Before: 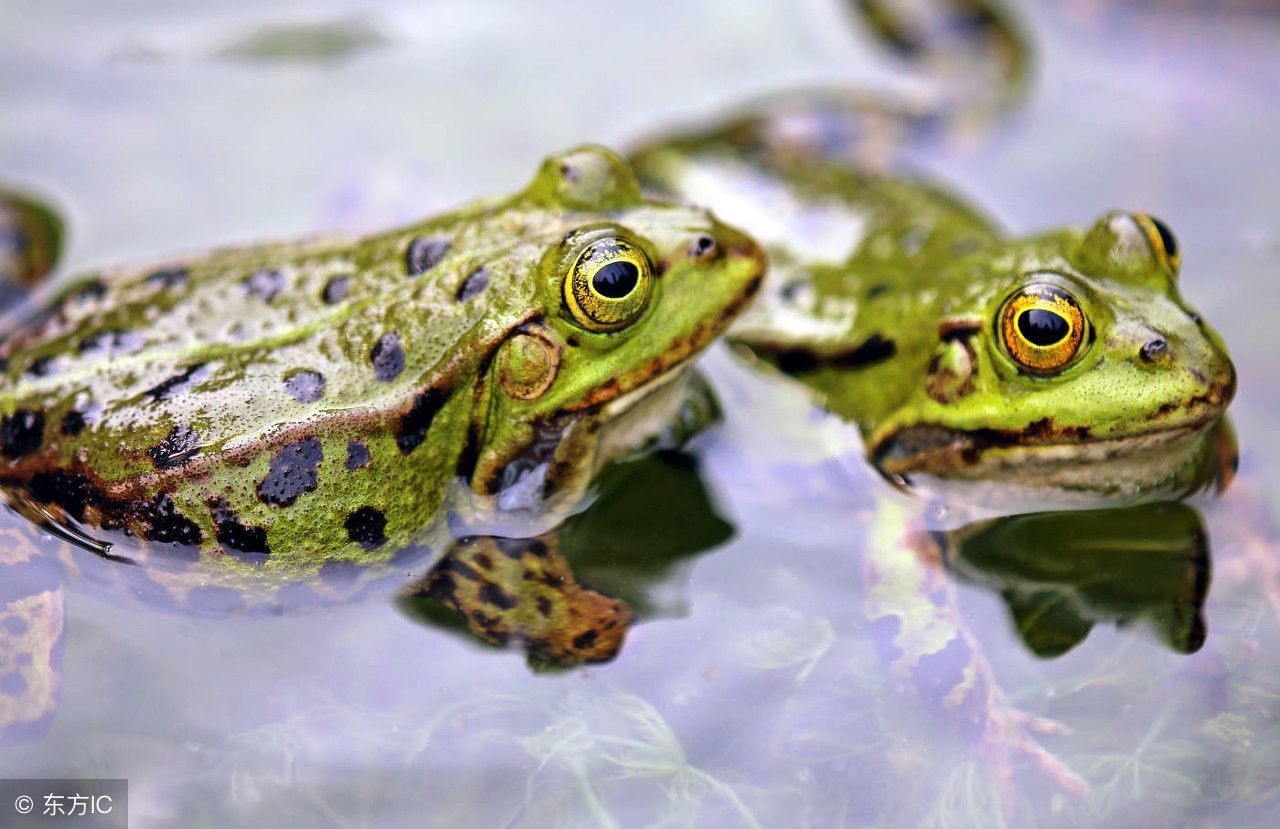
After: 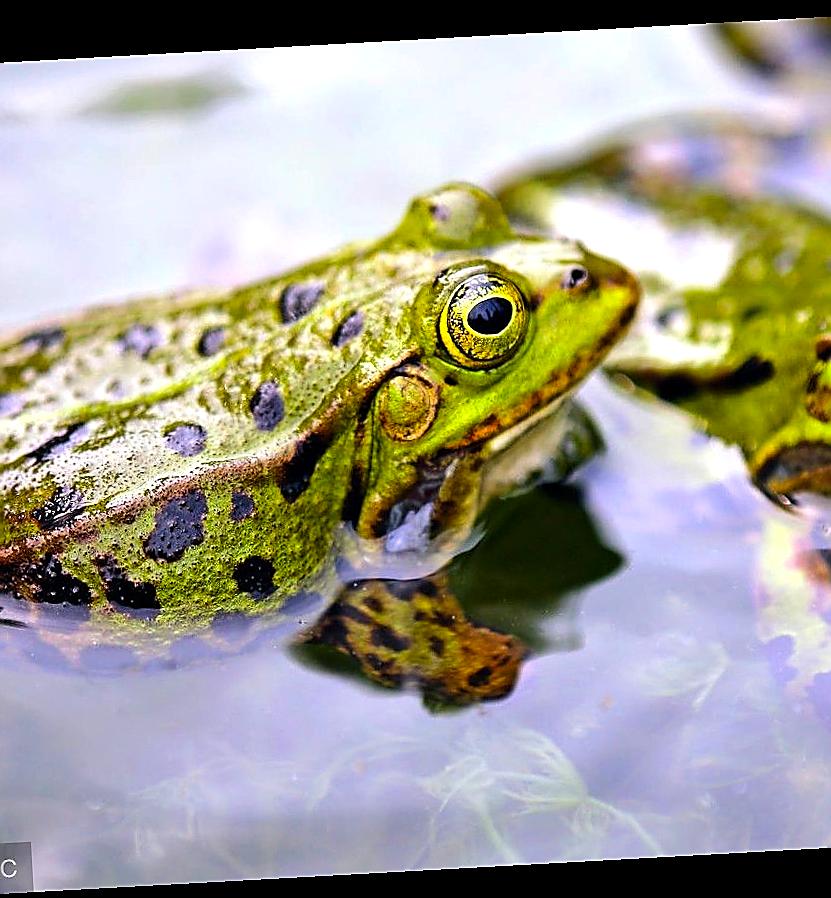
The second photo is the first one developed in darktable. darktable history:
sharpen: radius 1.4, amount 1.25, threshold 0.7
tone equalizer: -8 EV -0.417 EV, -7 EV -0.389 EV, -6 EV -0.333 EV, -5 EV -0.222 EV, -3 EV 0.222 EV, -2 EV 0.333 EV, -1 EV 0.389 EV, +0 EV 0.417 EV, edges refinement/feathering 500, mask exposure compensation -1.57 EV, preserve details no
rotate and perspective: rotation -3.18°, automatic cropping off
crop: left 10.644%, right 26.528%
graduated density: rotation -180°, offset 27.42
color balance rgb: perceptual saturation grading › global saturation 25%, global vibrance 20%
